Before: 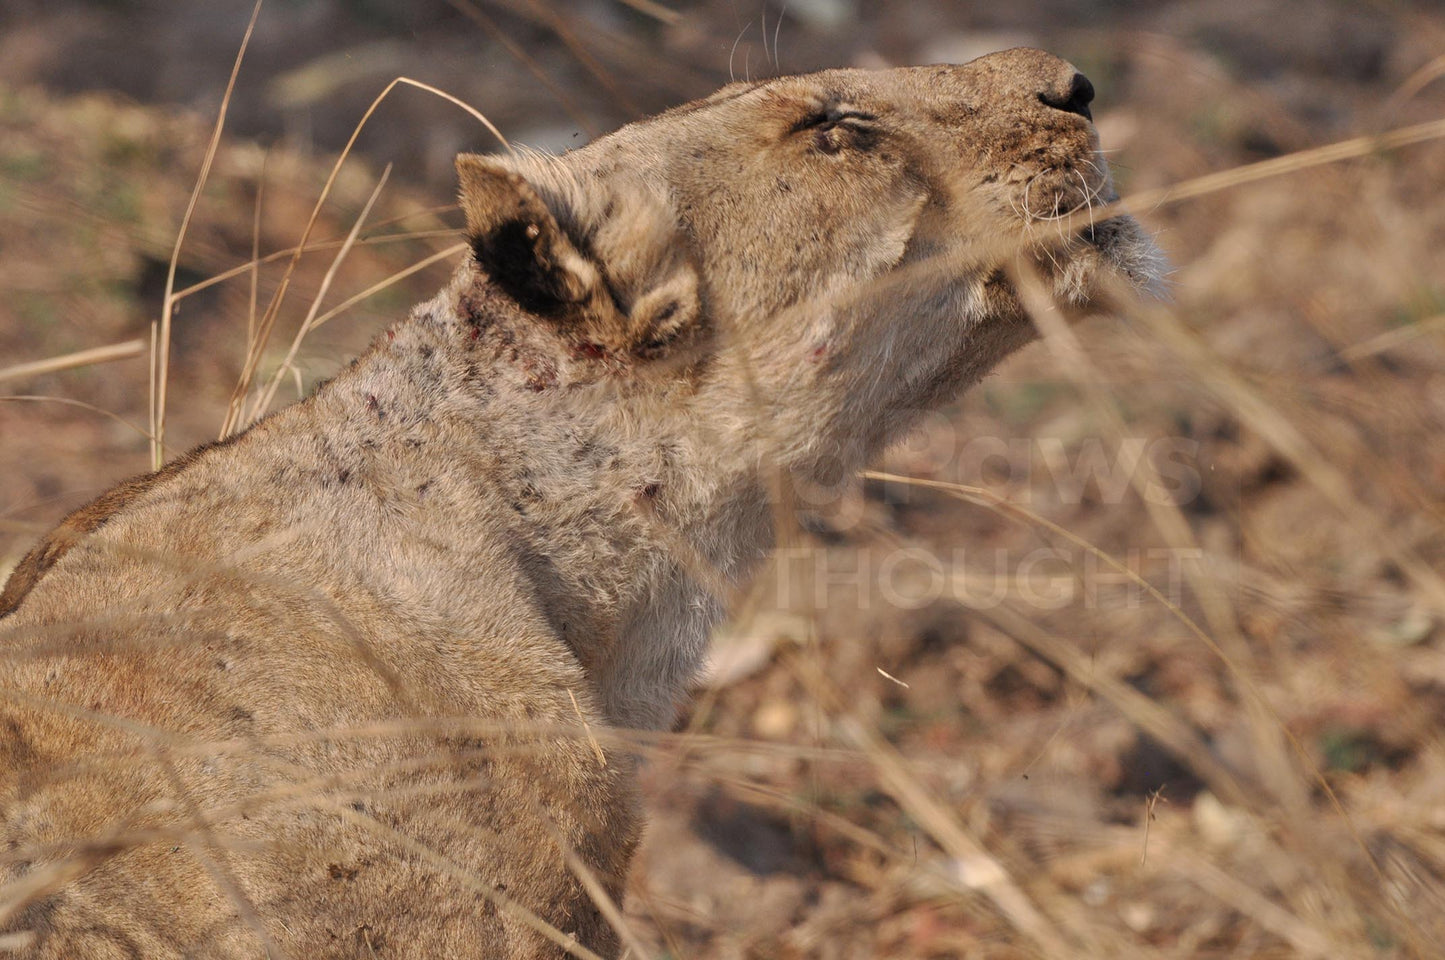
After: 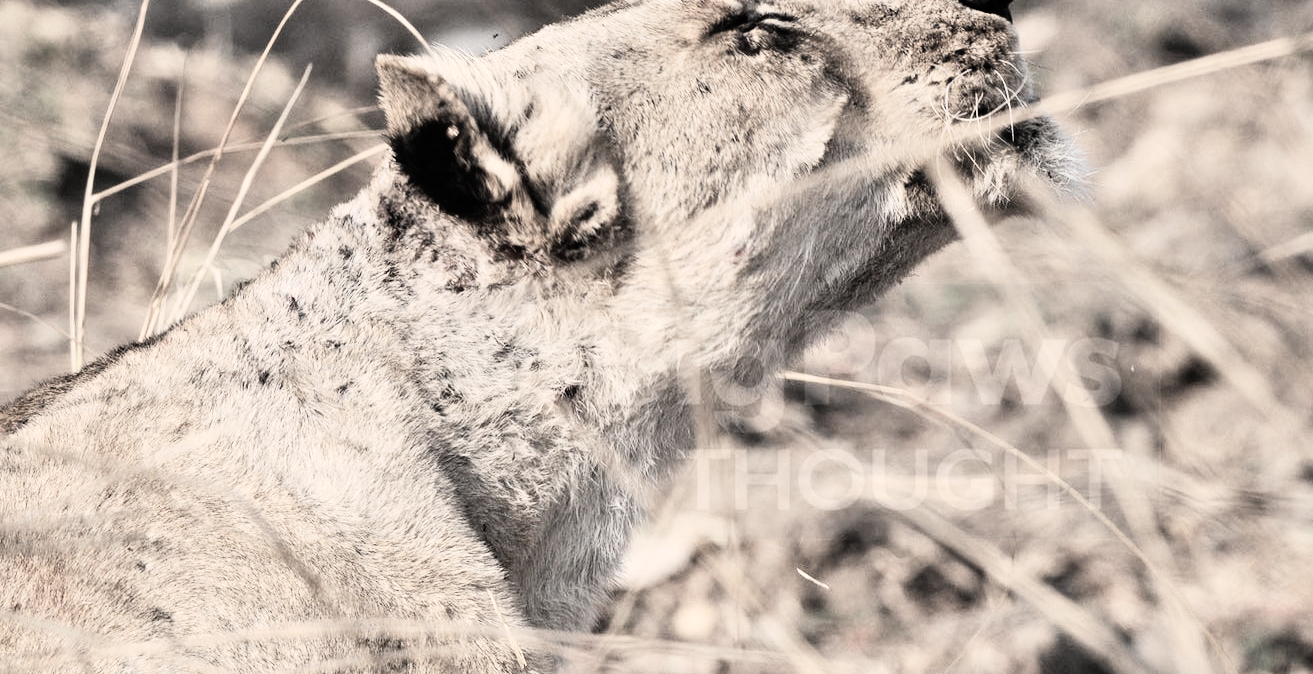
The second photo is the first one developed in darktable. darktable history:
rgb curve: curves: ch0 [(0, 0) (0.21, 0.15) (0.24, 0.21) (0.5, 0.75) (0.75, 0.96) (0.89, 0.99) (1, 1)]; ch1 [(0, 0.02) (0.21, 0.13) (0.25, 0.2) (0.5, 0.67) (0.75, 0.9) (0.89, 0.97) (1, 1)]; ch2 [(0, 0.02) (0.21, 0.13) (0.25, 0.2) (0.5, 0.67) (0.75, 0.9) (0.89, 0.97) (1, 1)], compensate middle gray true
color correction: saturation 0.3
crop: left 5.596%, top 10.314%, right 3.534%, bottom 19.395%
